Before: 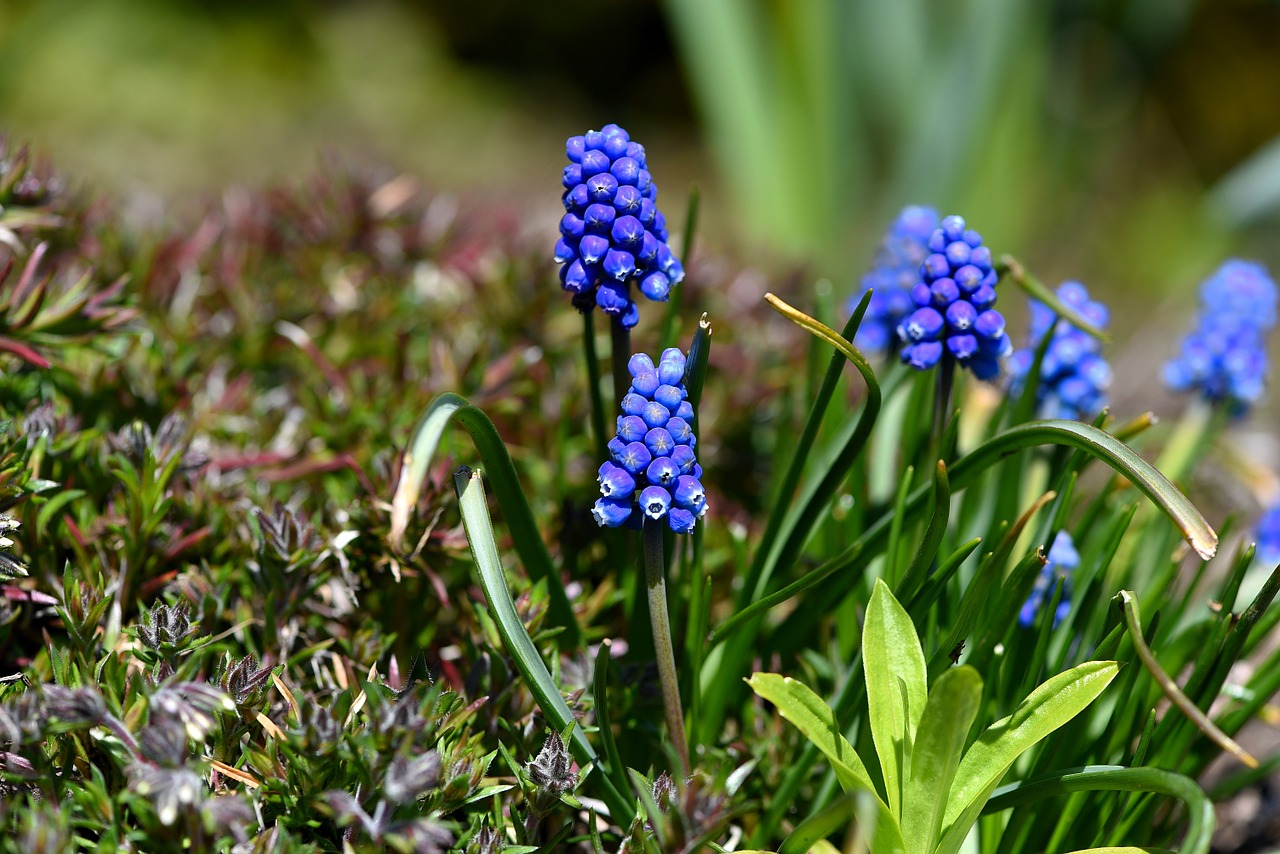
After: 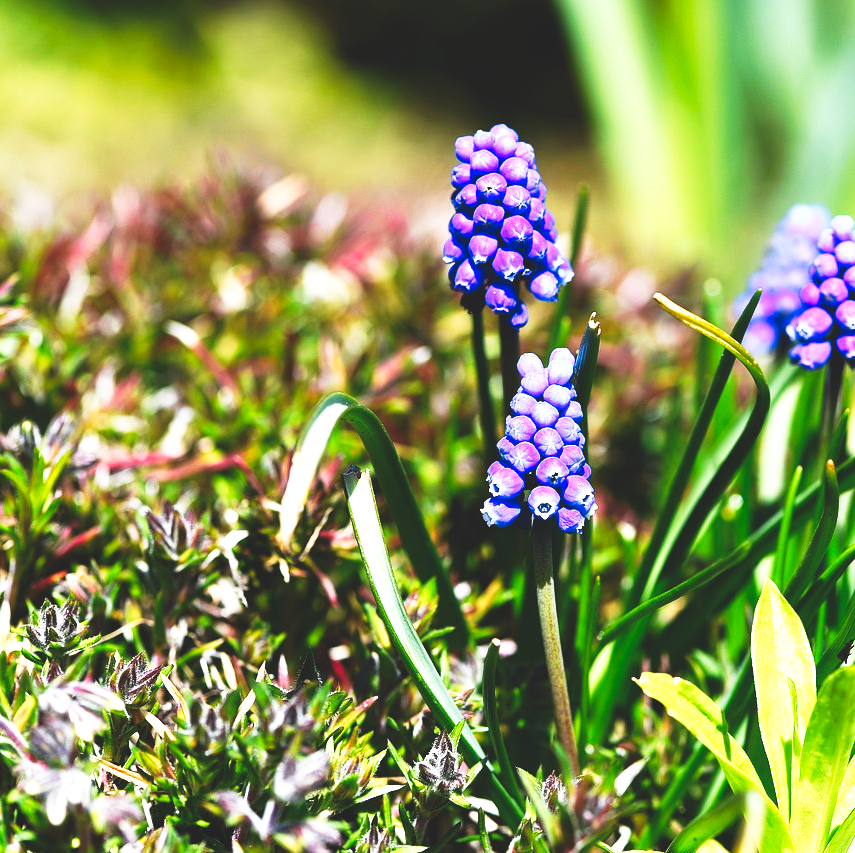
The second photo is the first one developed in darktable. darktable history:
tone curve: curves: ch0 [(0, 0) (0.003, 0.142) (0.011, 0.142) (0.025, 0.147) (0.044, 0.147) (0.069, 0.152) (0.1, 0.16) (0.136, 0.172) (0.177, 0.193) (0.224, 0.221) (0.277, 0.264) (0.335, 0.322) (0.399, 0.399) (0.468, 0.49) (0.543, 0.593) (0.623, 0.723) (0.709, 0.841) (0.801, 0.925) (0.898, 0.976) (1, 1)], preserve colors none
exposure: black level correction 0, exposure 1.001 EV, compensate exposure bias true, compensate highlight preservation false
crop and rotate: left 8.697%, right 24.443%
